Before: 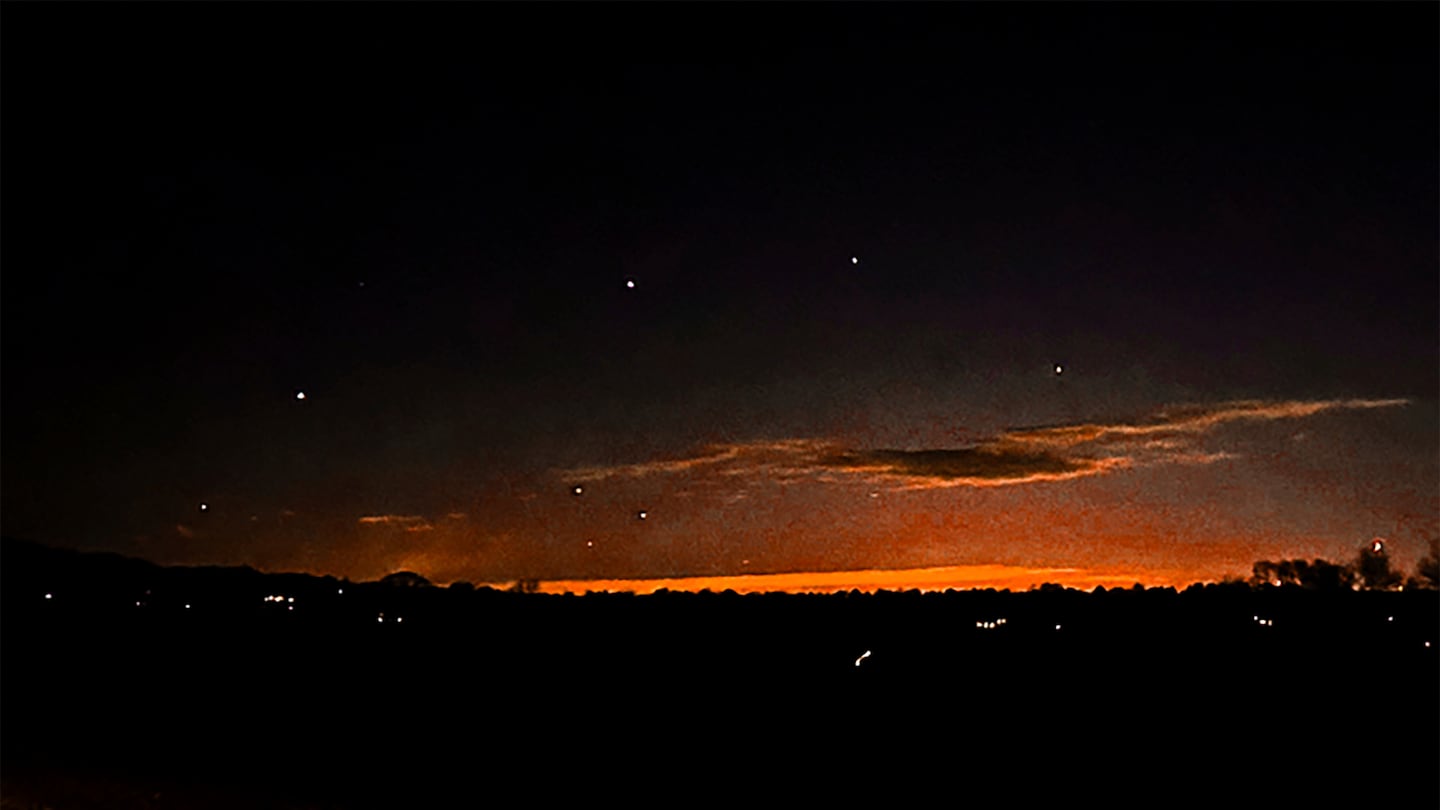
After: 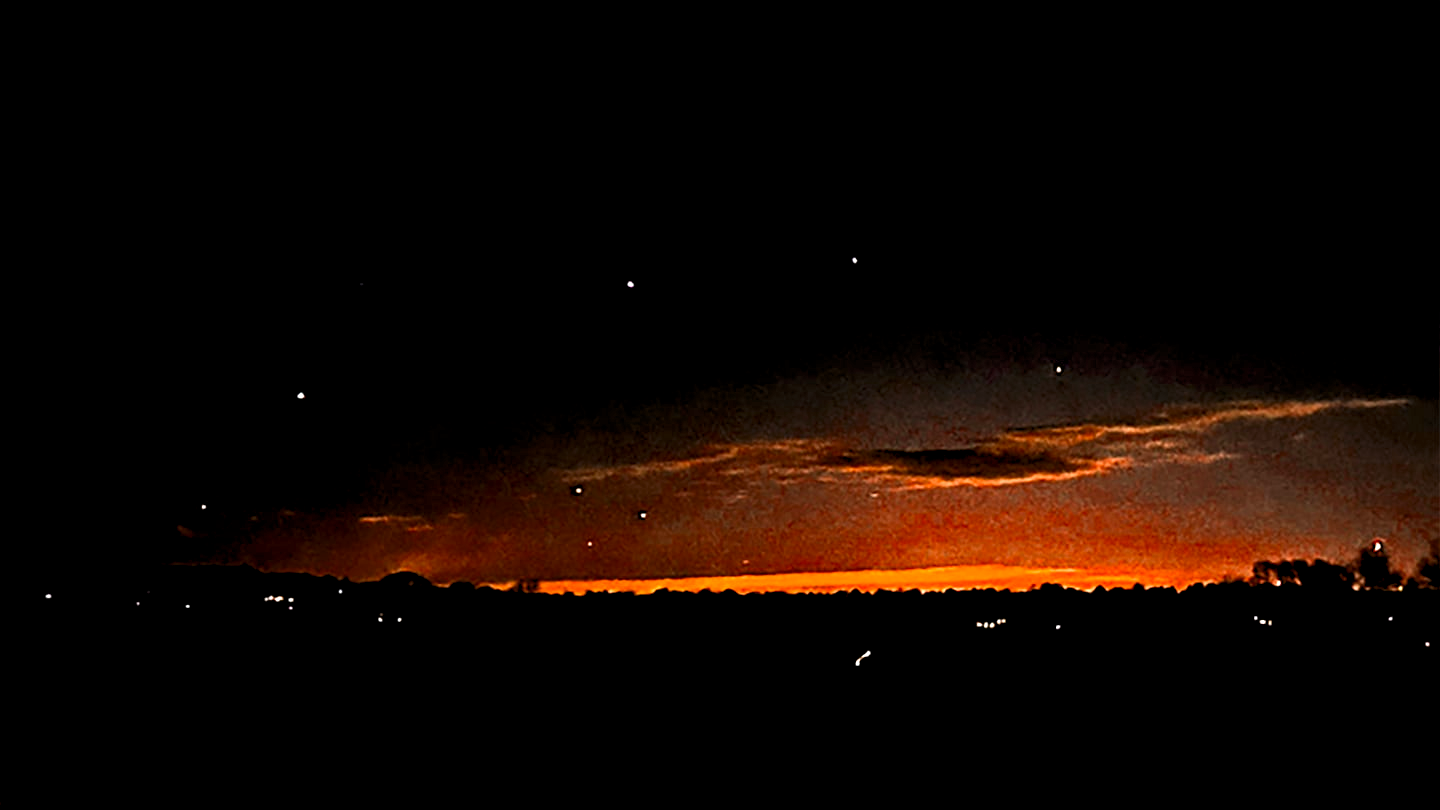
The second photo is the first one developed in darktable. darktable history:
exposure: exposure 0.376 EV, compensate highlight preservation false
contrast brightness saturation: contrast 0.07, brightness -0.13, saturation 0.06
rgb levels: levels [[0.01, 0.419, 0.839], [0, 0.5, 1], [0, 0.5, 1]]
